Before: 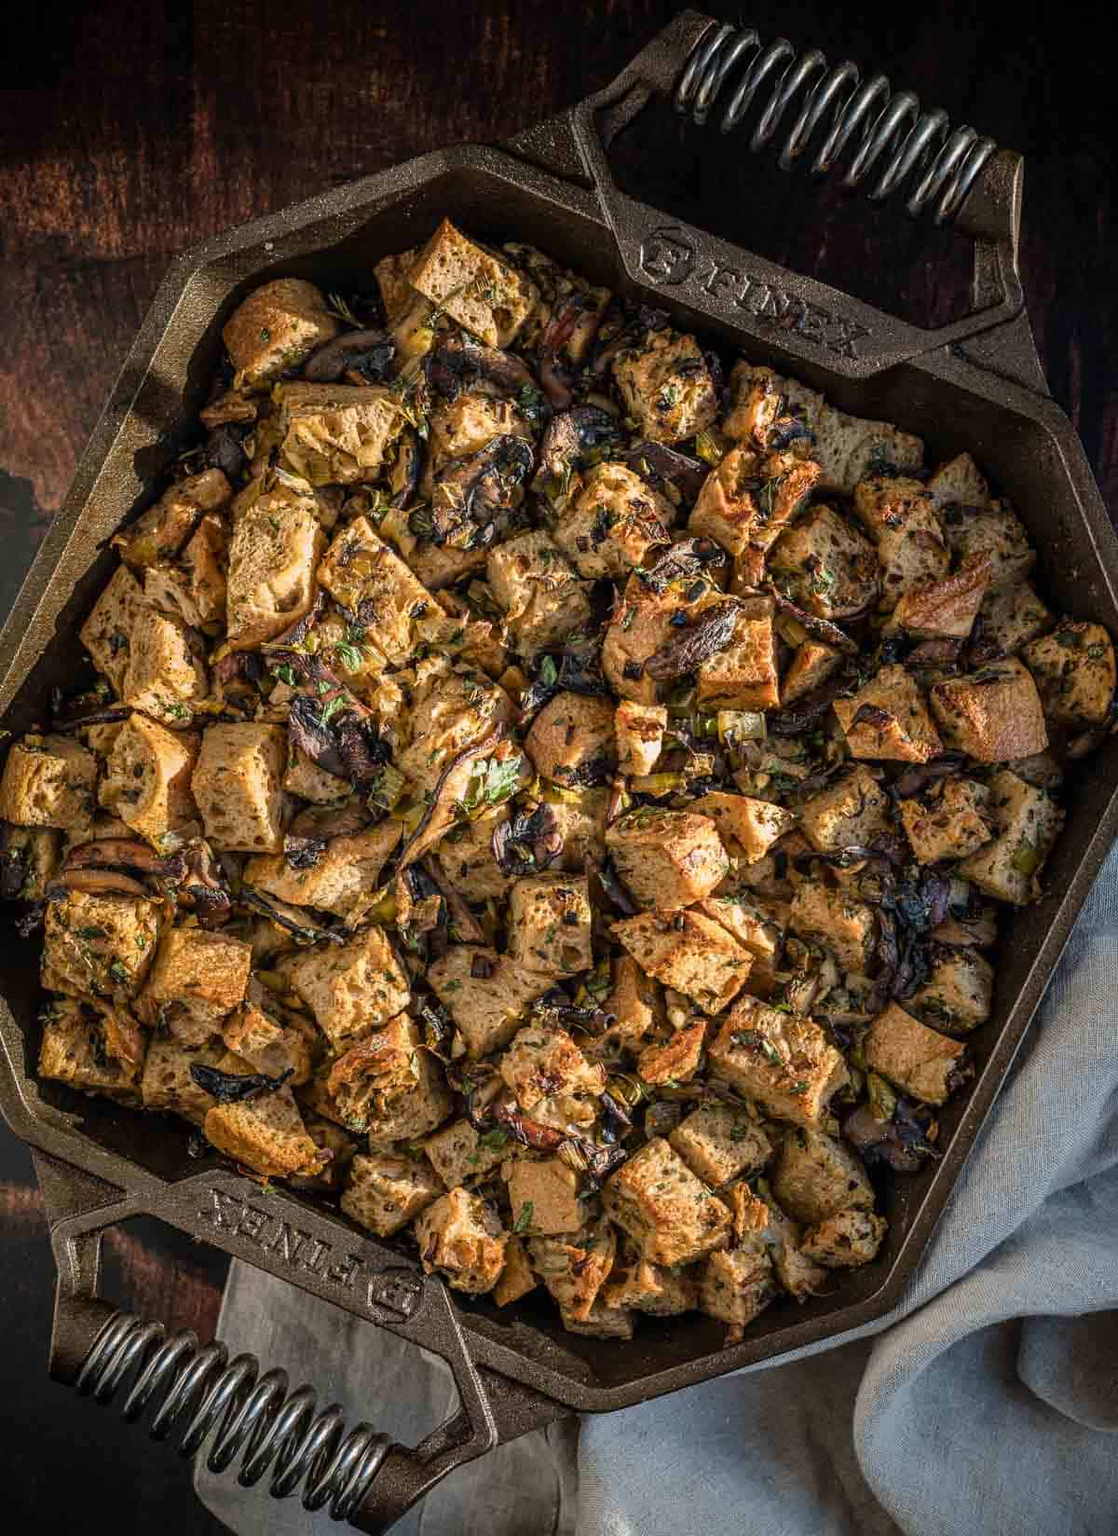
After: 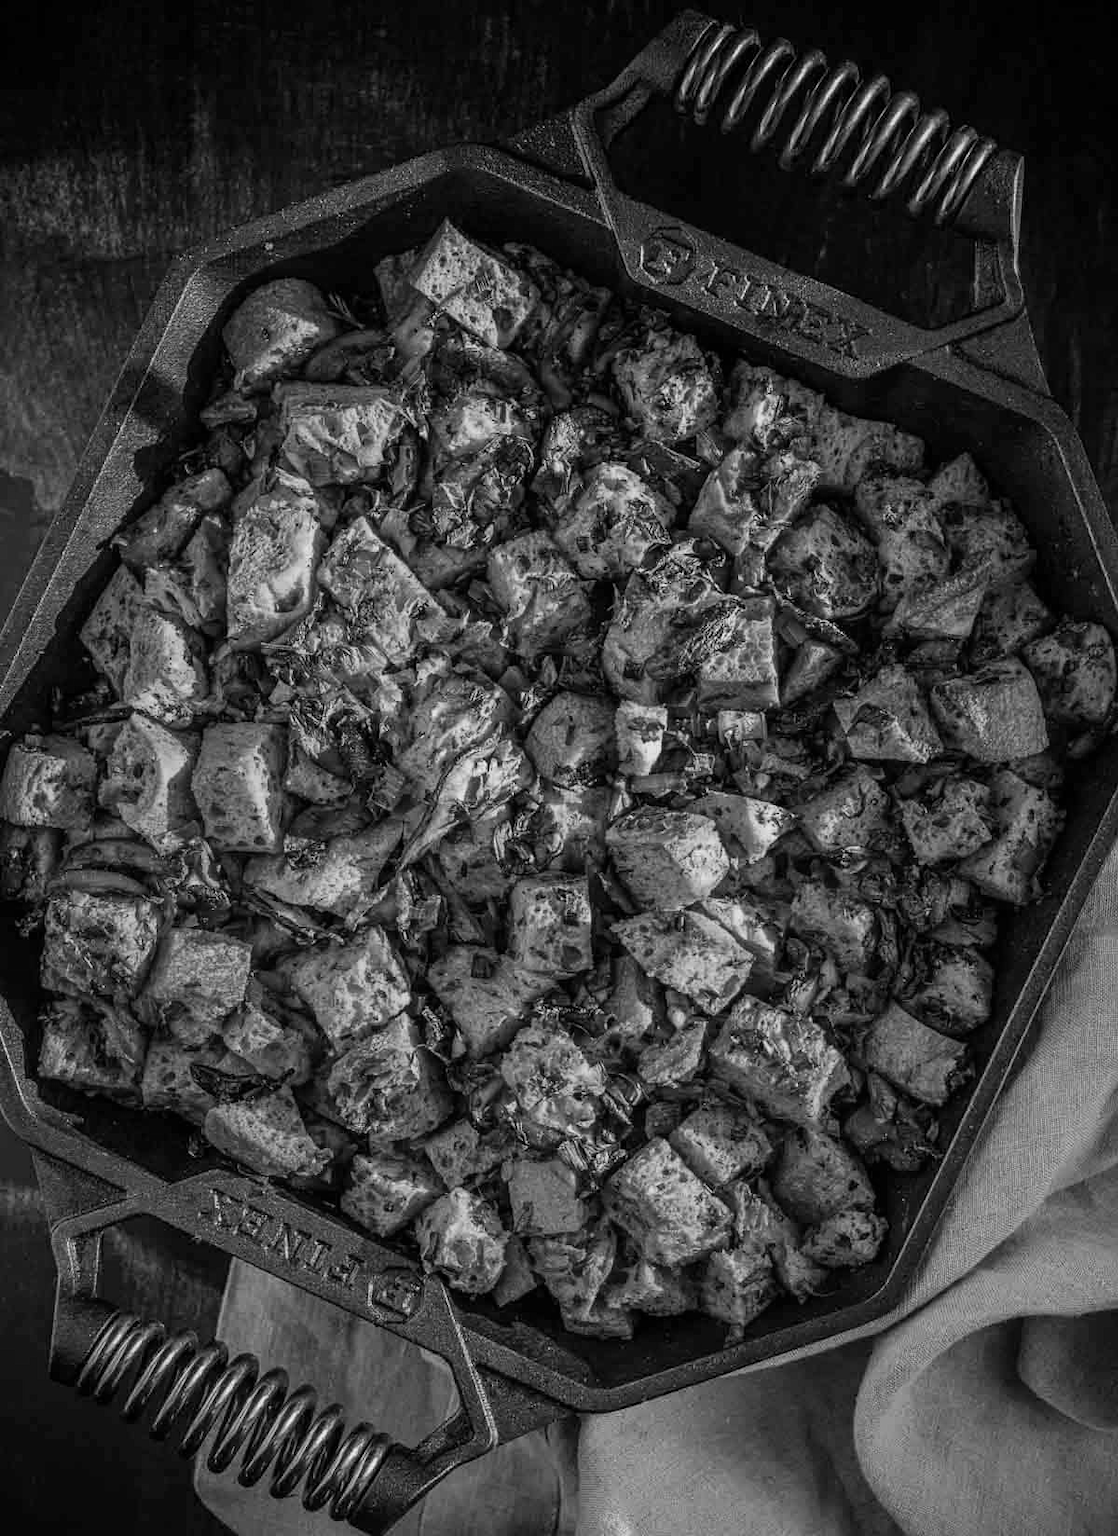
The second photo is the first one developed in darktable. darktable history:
color calibration: output gray [0.246, 0.254, 0.501, 0], gray › normalize channels true, illuminant same as pipeline (D50), adaptation XYZ, x 0.346, y 0.357, temperature 5018.85 K, gamut compression 0.017
